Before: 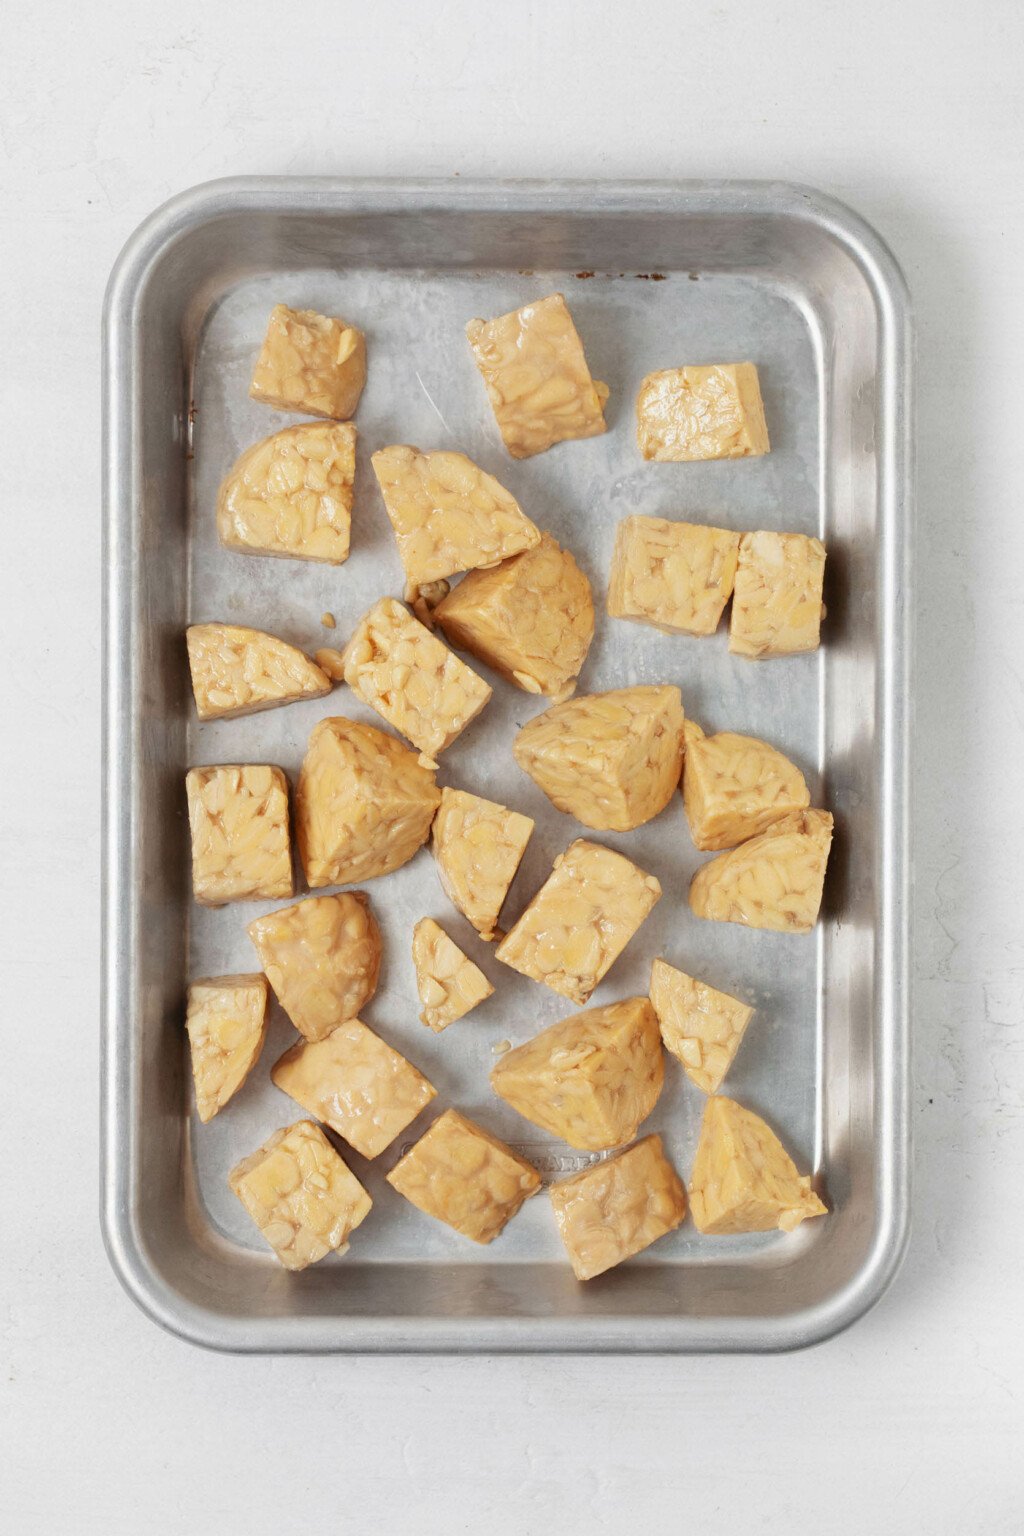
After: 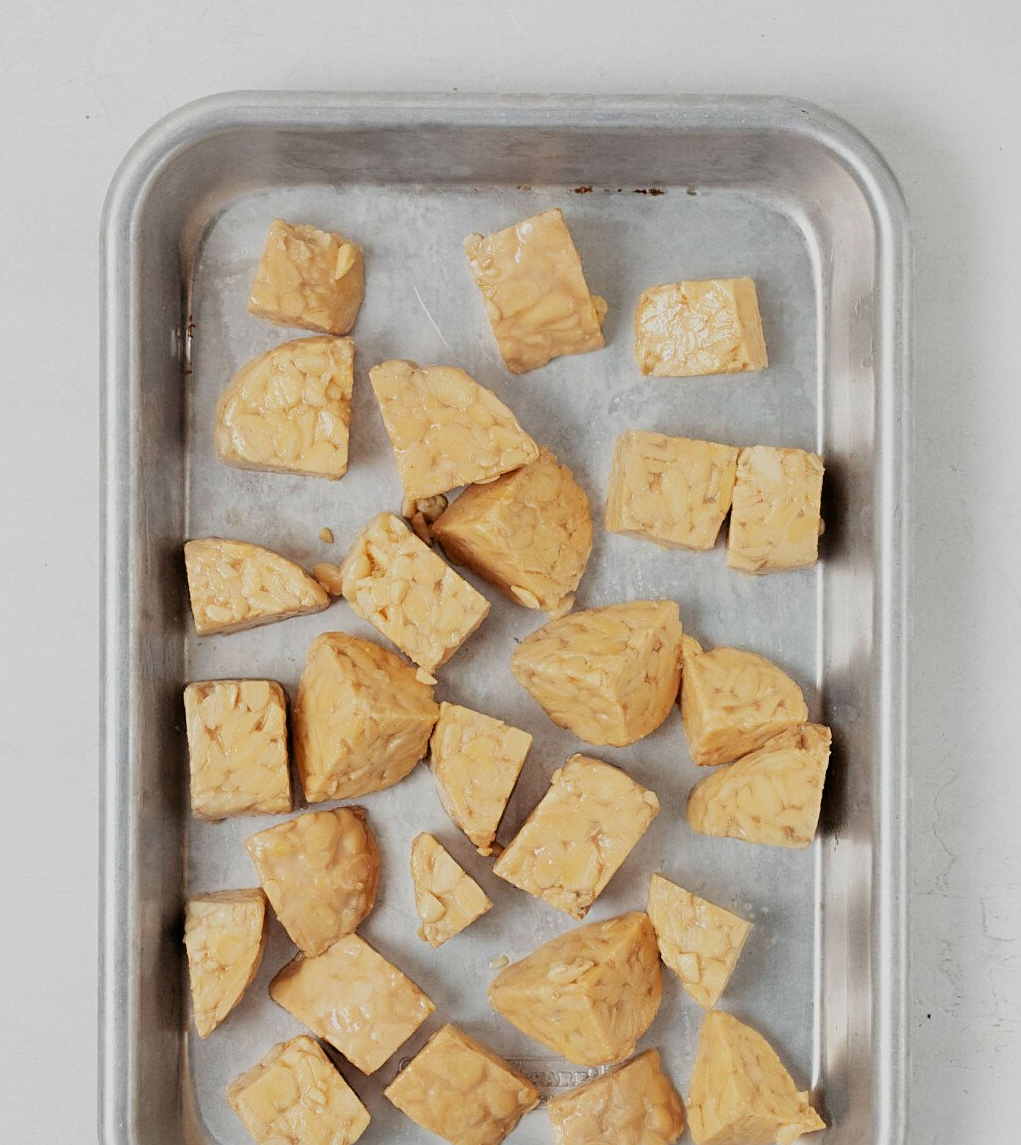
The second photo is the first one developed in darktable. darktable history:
sharpen: on, module defaults
crop: left 0.252%, top 5.566%, bottom 19.828%
filmic rgb: black relative exposure -7.91 EV, white relative exposure 4.18 EV, hardness 4.08, latitude 51.22%, contrast 1.007, shadows ↔ highlights balance 6.08%, color science v4 (2020)
